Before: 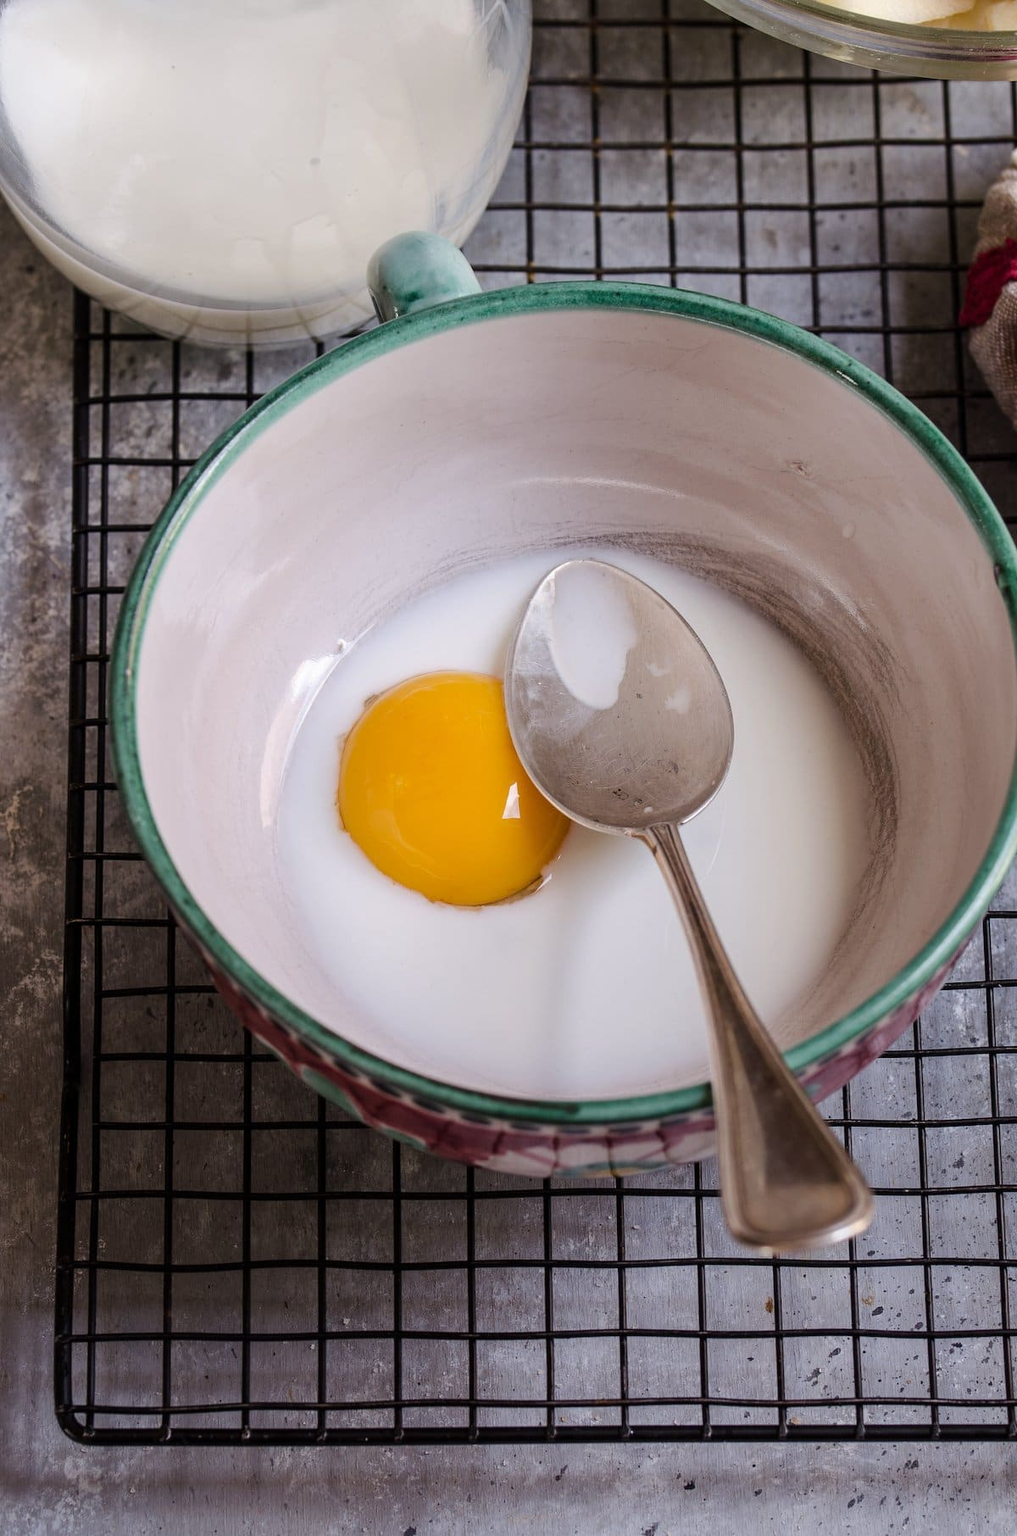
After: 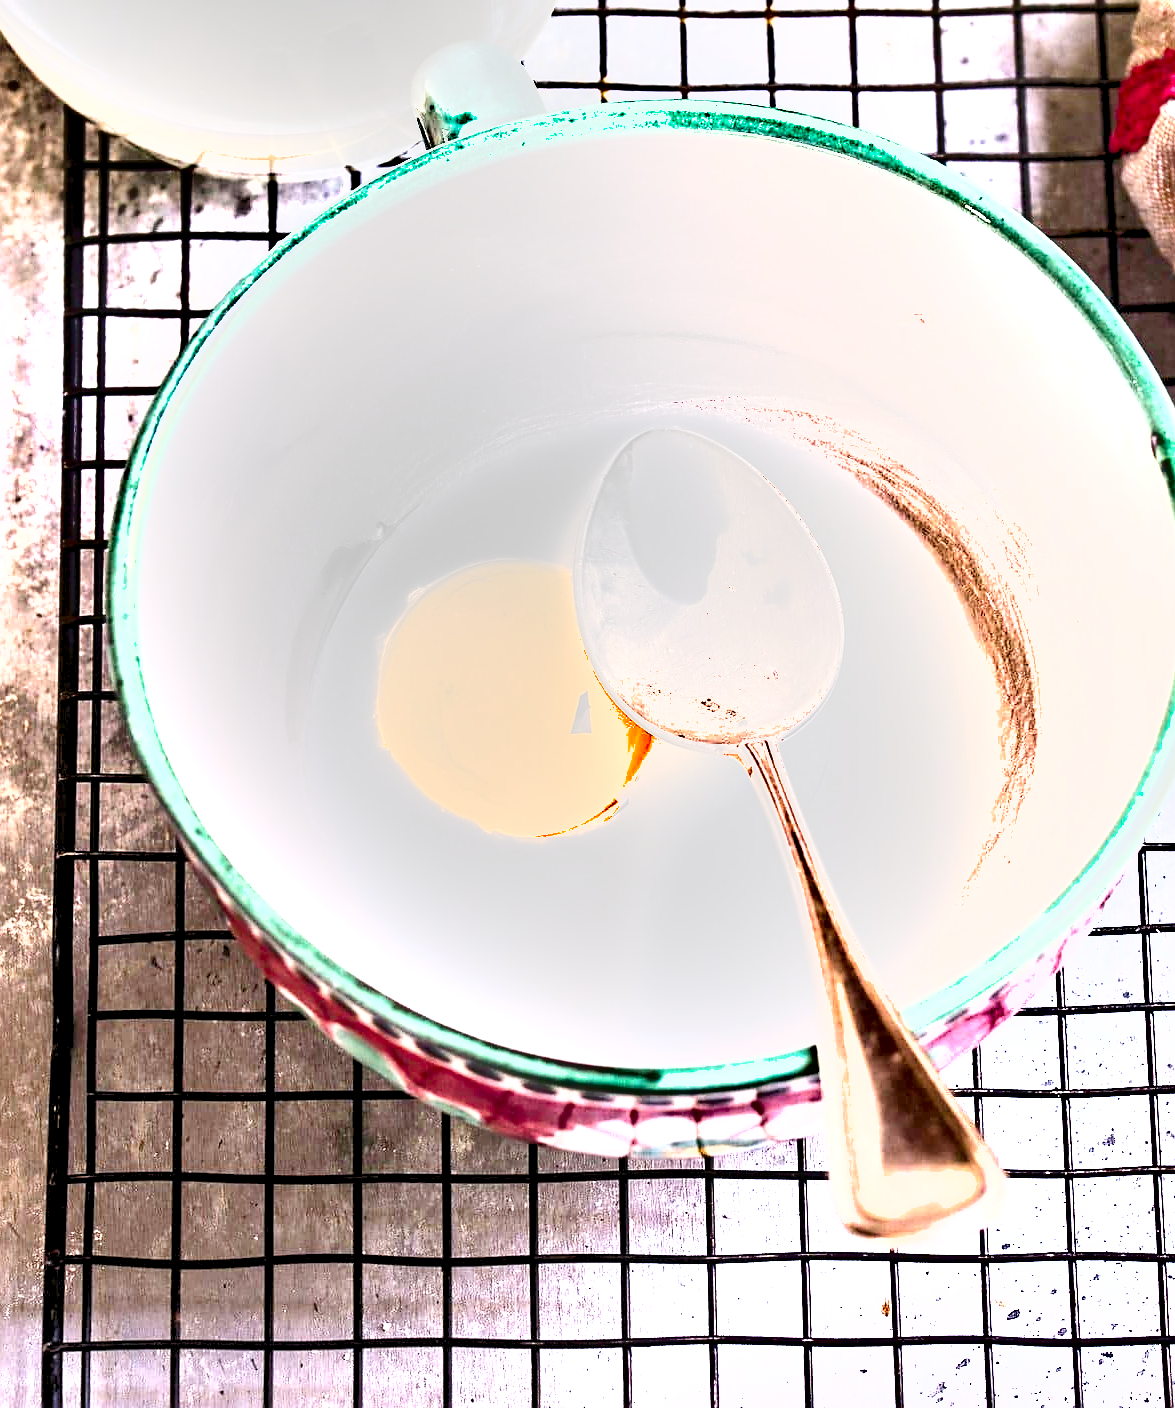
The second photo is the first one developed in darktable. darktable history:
sharpen: radius 1.905, amount 0.414, threshold 1.662
levels: levels [0.036, 0.364, 0.827]
crop and rotate: left 1.907%, top 12.857%, right 0.132%, bottom 9.416%
exposure: black level correction 0.002, exposure 2.001 EV, compensate highlight preservation false
shadows and highlights: low approximation 0.01, soften with gaussian
contrast brightness saturation: contrast 0.236, brightness 0.09
